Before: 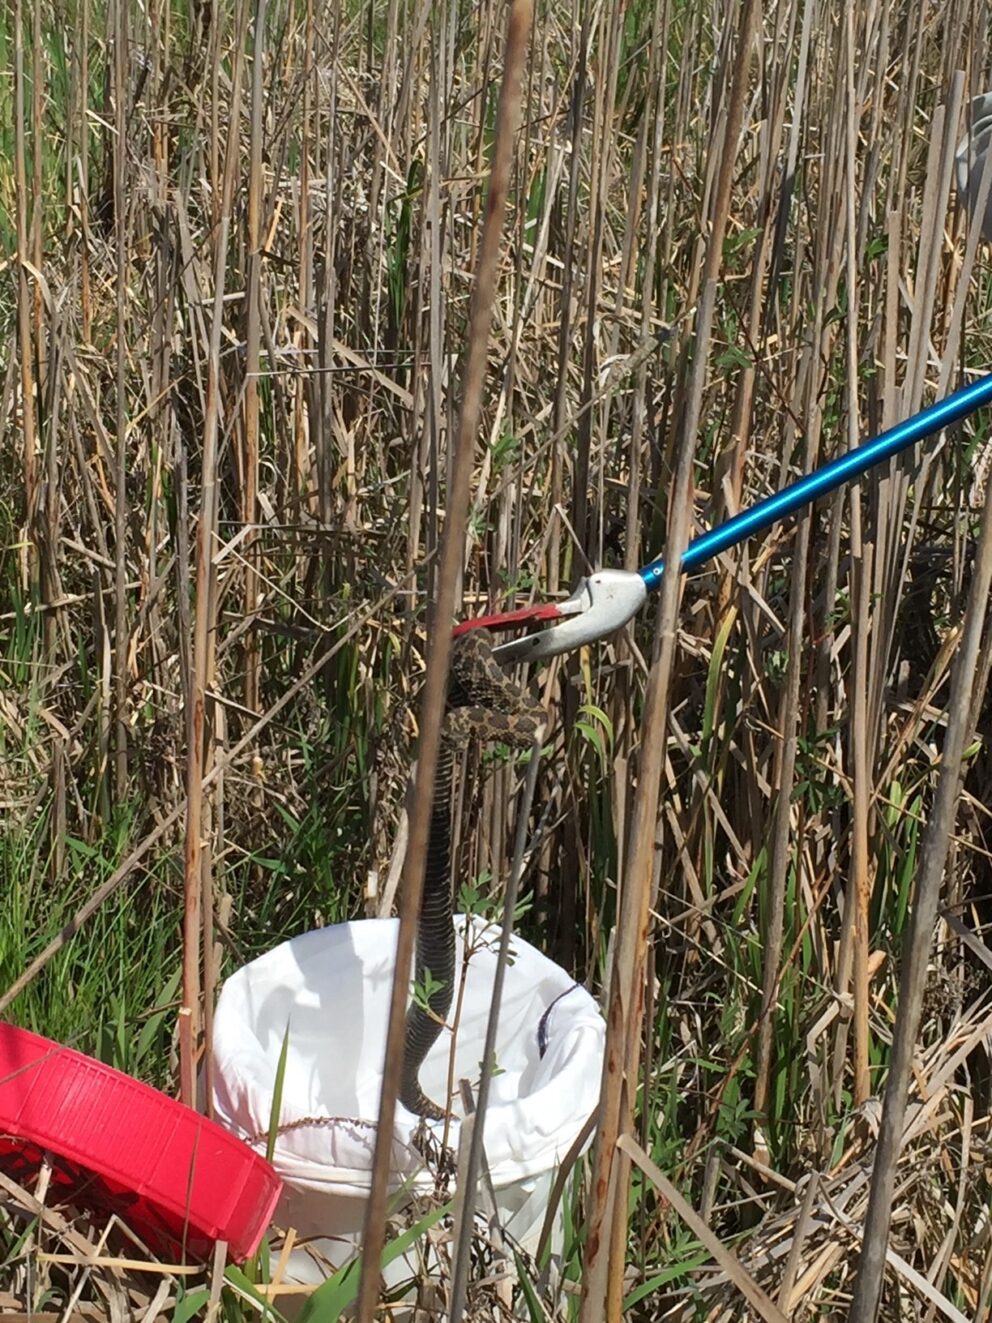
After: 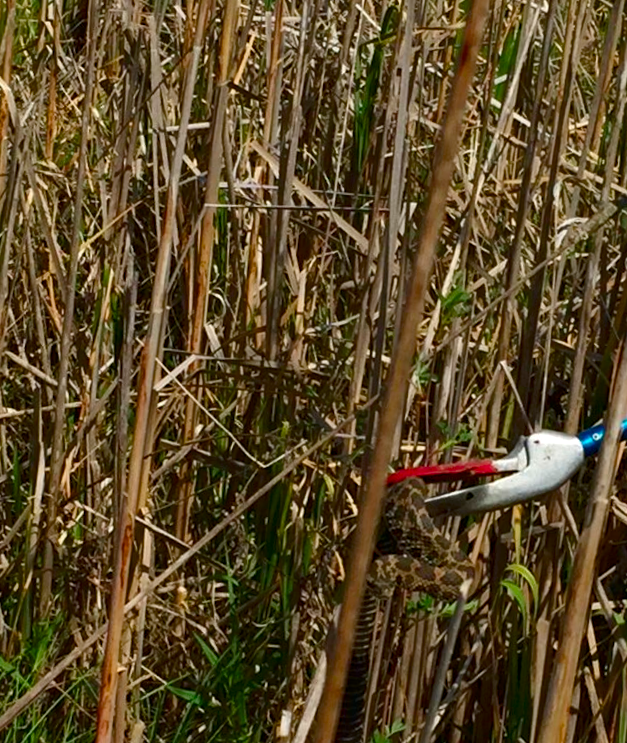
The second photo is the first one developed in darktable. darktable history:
crop and rotate: angle -4.99°, left 2.122%, top 6.945%, right 27.566%, bottom 30.519%
color balance rgb: perceptual saturation grading › global saturation 35%, perceptual saturation grading › highlights -30%, perceptual saturation grading › shadows 35%, perceptual brilliance grading › global brilliance 3%, perceptual brilliance grading › highlights -3%, perceptual brilliance grading › shadows 3%
haze removal: compatibility mode true, adaptive false
contrast brightness saturation: contrast 0.07, brightness -0.14, saturation 0.11
